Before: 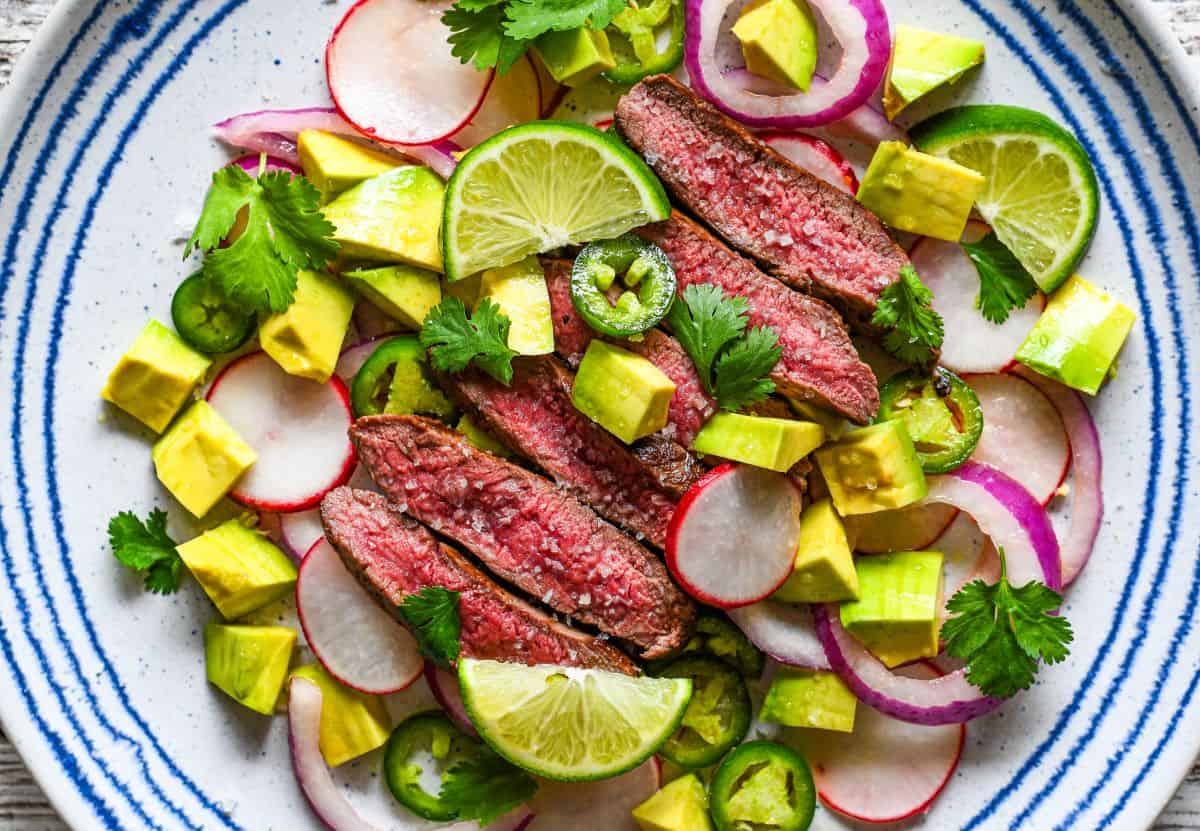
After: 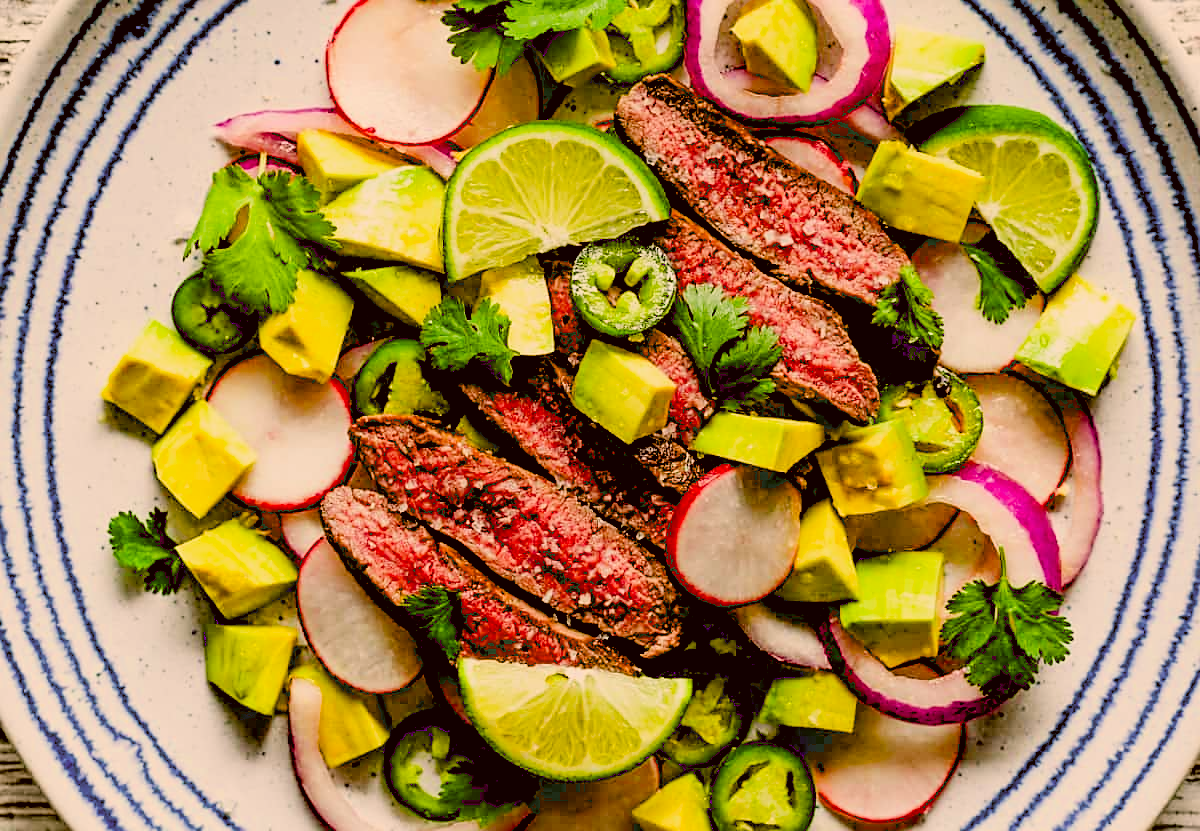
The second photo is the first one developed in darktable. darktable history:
filmic rgb: black relative exposure -7.65 EV, white relative exposure 4.56 EV, hardness 3.61
sharpen: radius 1.877, amount 0.406, threshold 1.551
color correction: highlights a* 8.87, highlights b* 15.53, shadows a* -0.481, shadows b* 26.76
exposure: black level correction 0.041, exposure 0.498 EV, compensate highlight preservation false
